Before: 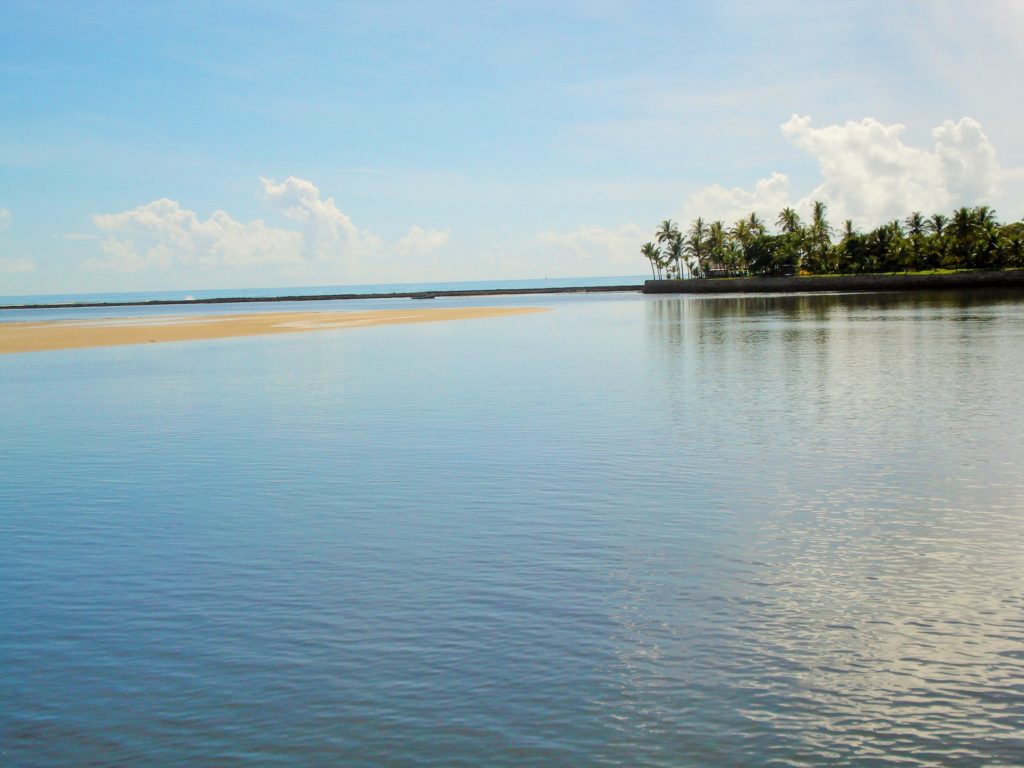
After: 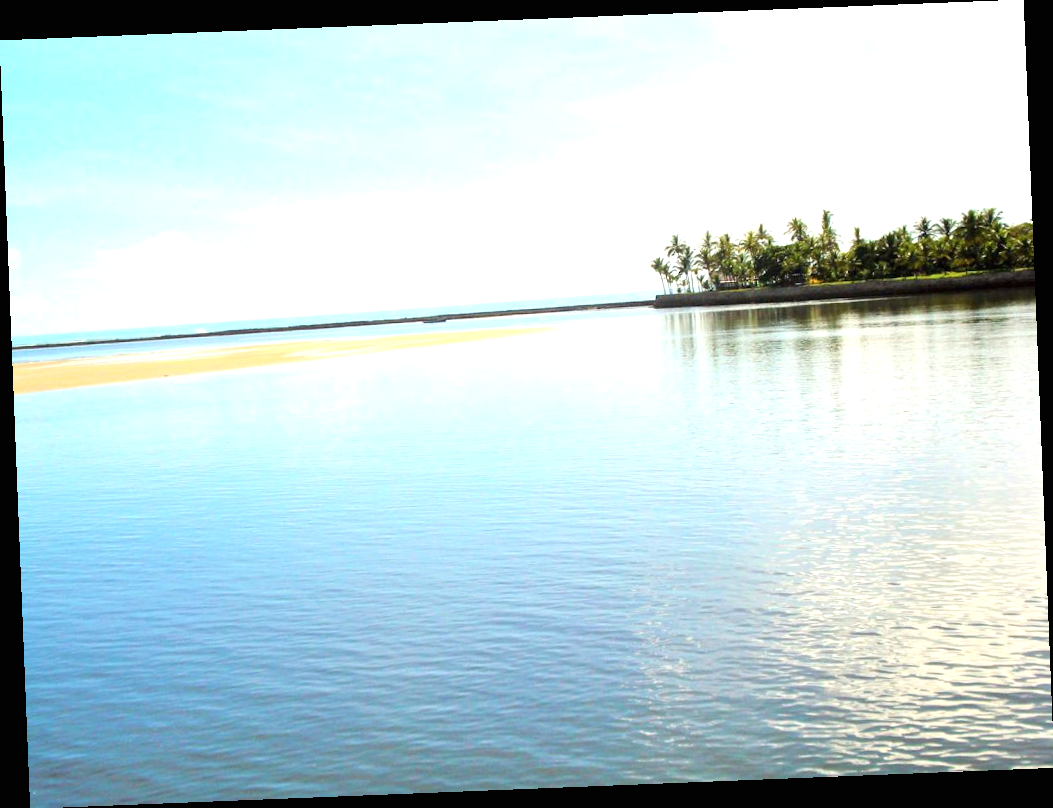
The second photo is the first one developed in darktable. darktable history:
rotate and perspective: rotation -2.29°, automatic cropping off
exposure: black level correction 0, exposure 1.1 EV, compensate highlight preservation false
